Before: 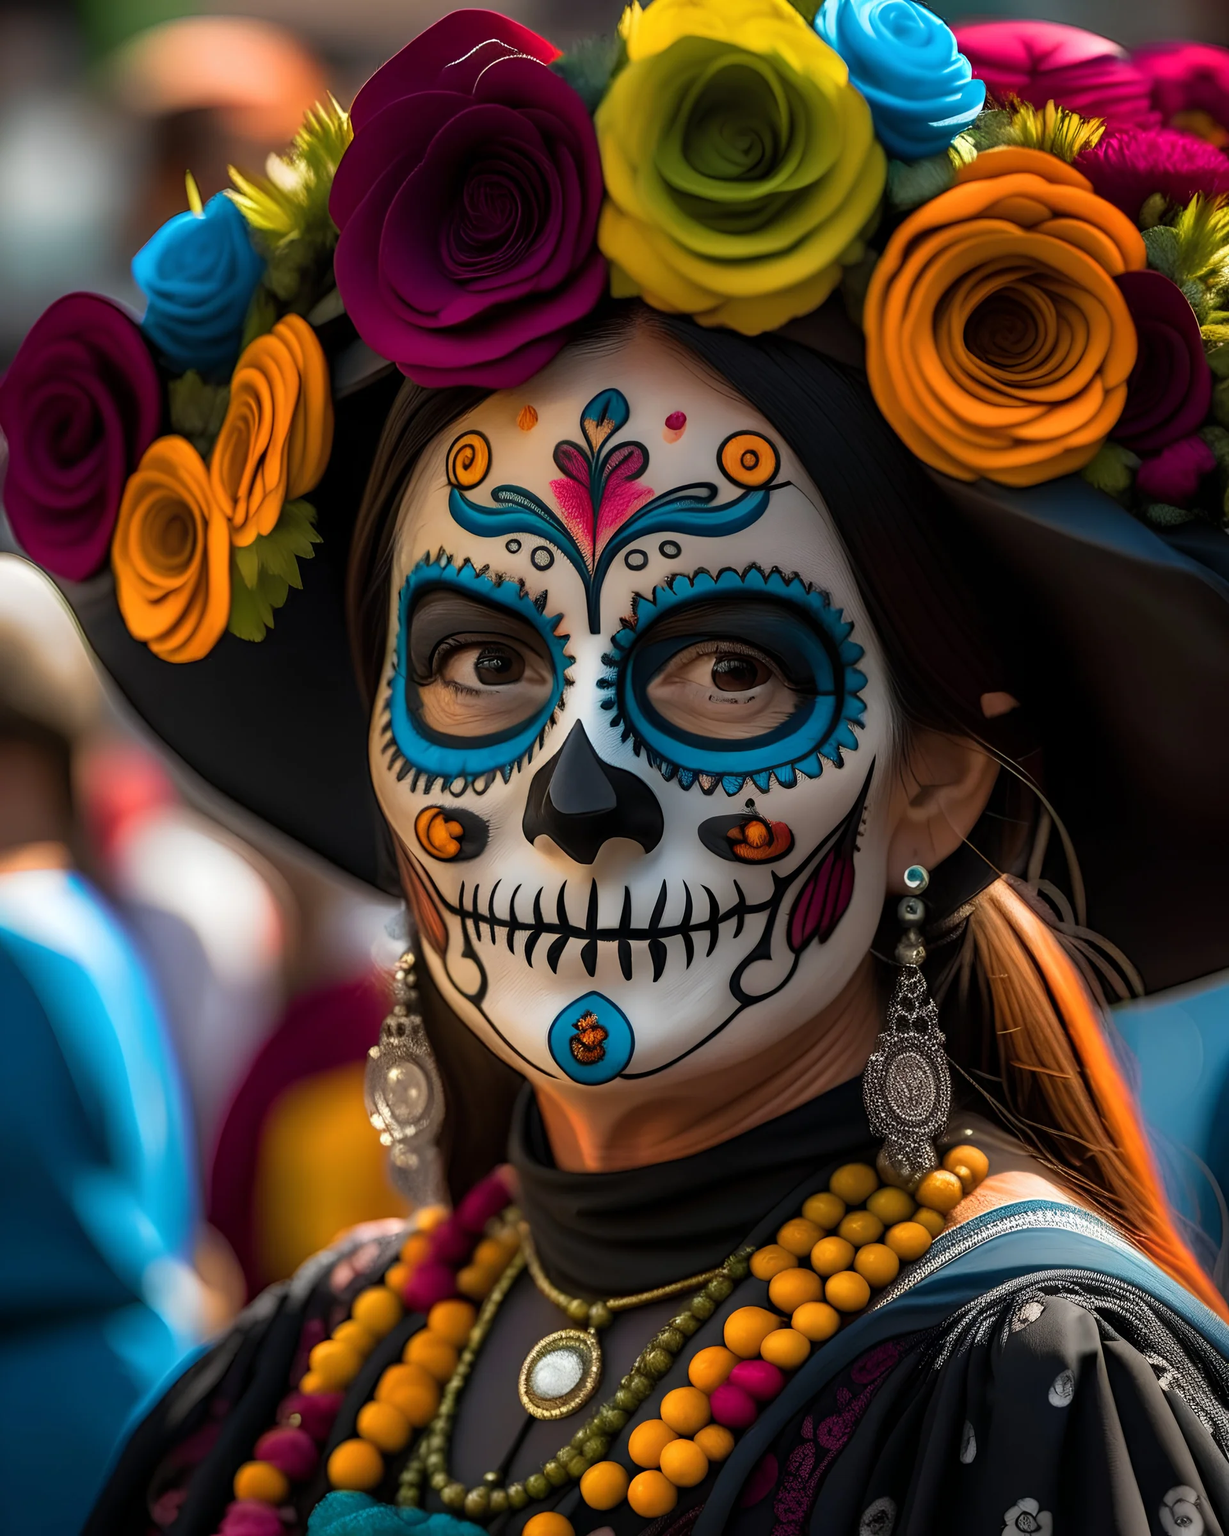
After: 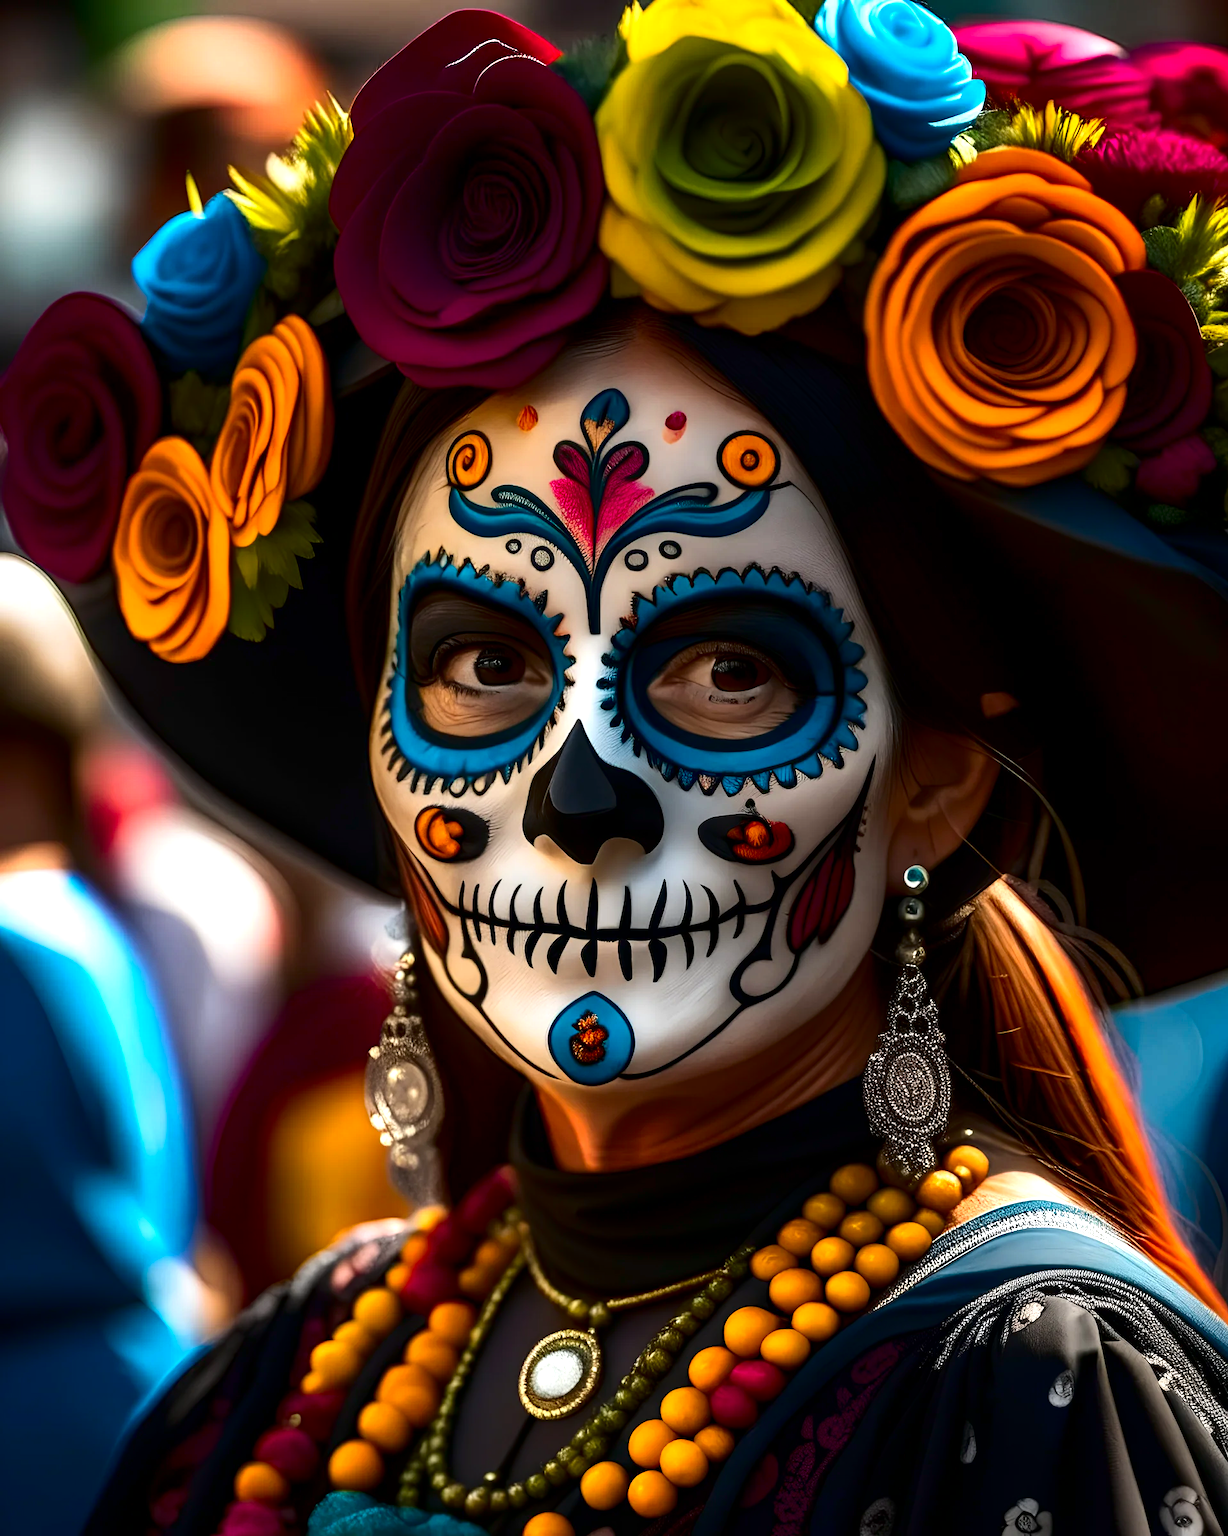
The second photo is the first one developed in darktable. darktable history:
exposure: exposure 0.607 EV, compensate highlight preservation false
contrast brightness saturation: contrast 0.189, brightness -0.242, saturation 0.117
